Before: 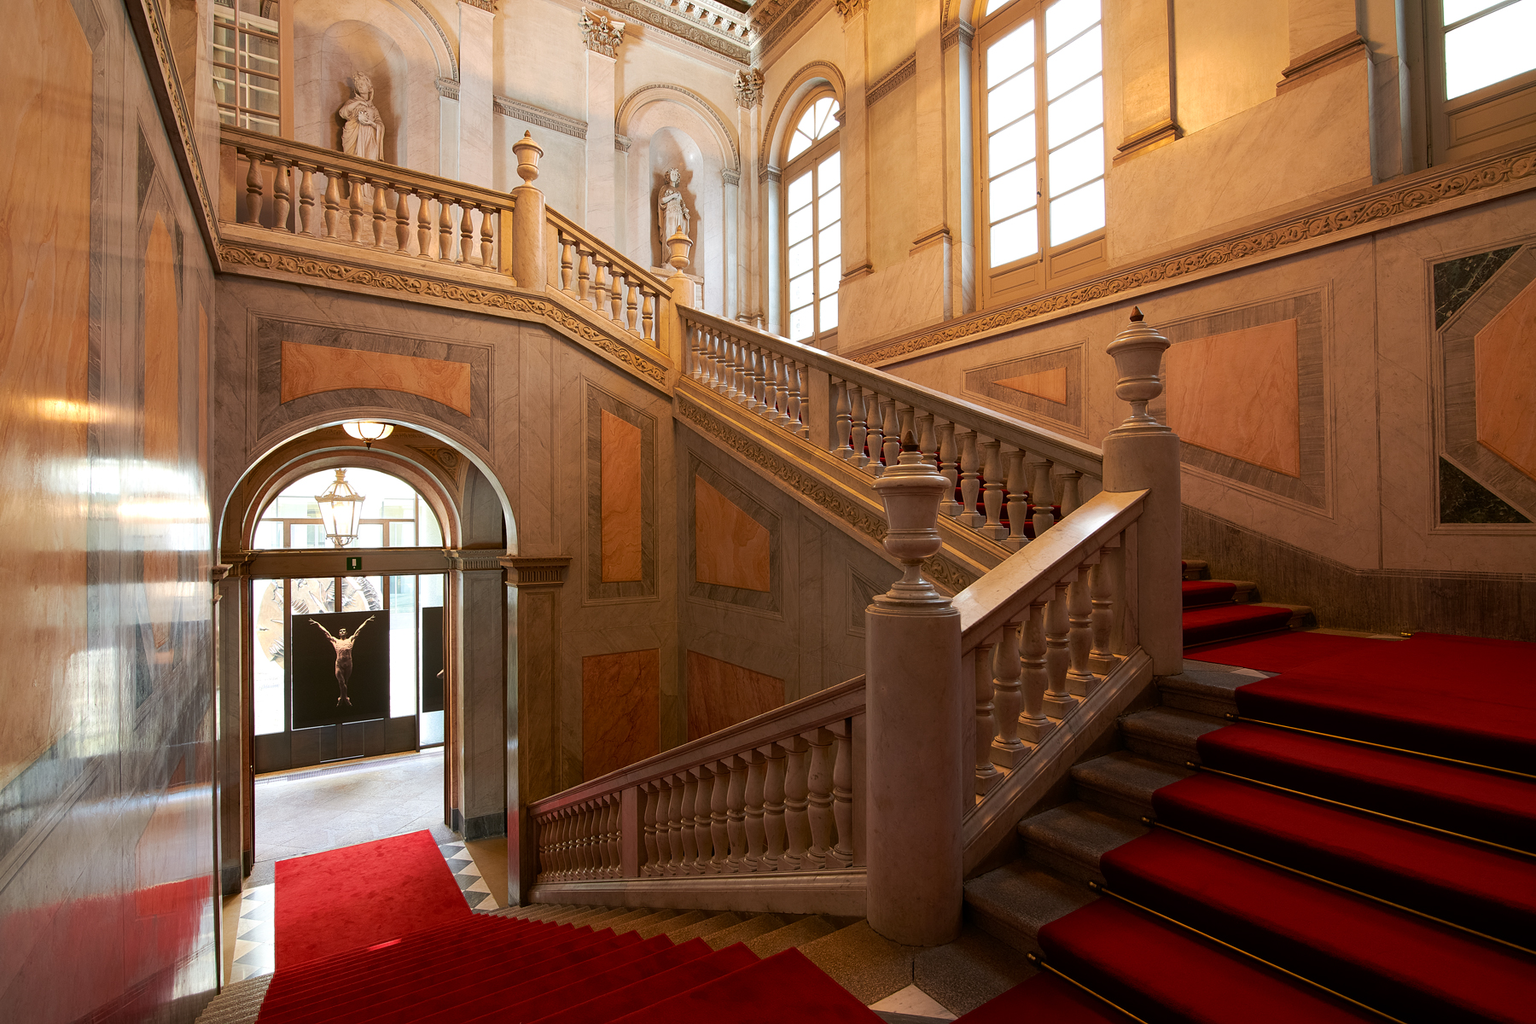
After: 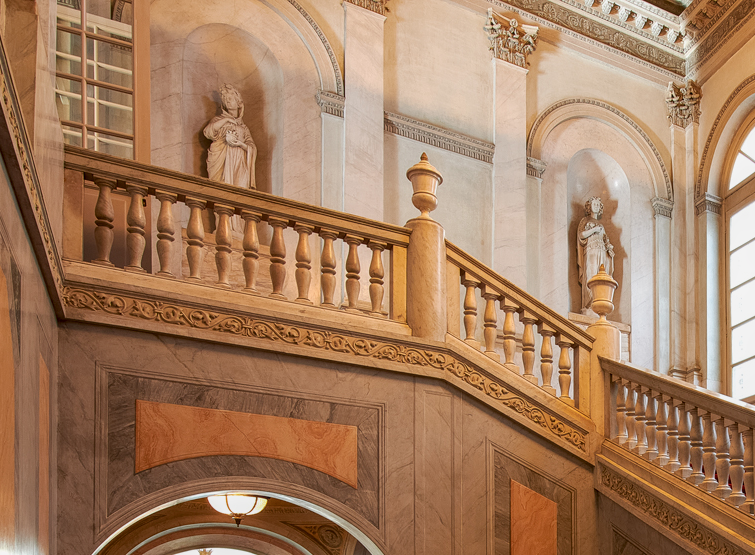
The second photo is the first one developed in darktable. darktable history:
crop and rotate: left 10.817%, top 0.062%, right 47.194%, bottom 53.626%
local contrast: on, module defaults
color balance rgb: contrast -10%
